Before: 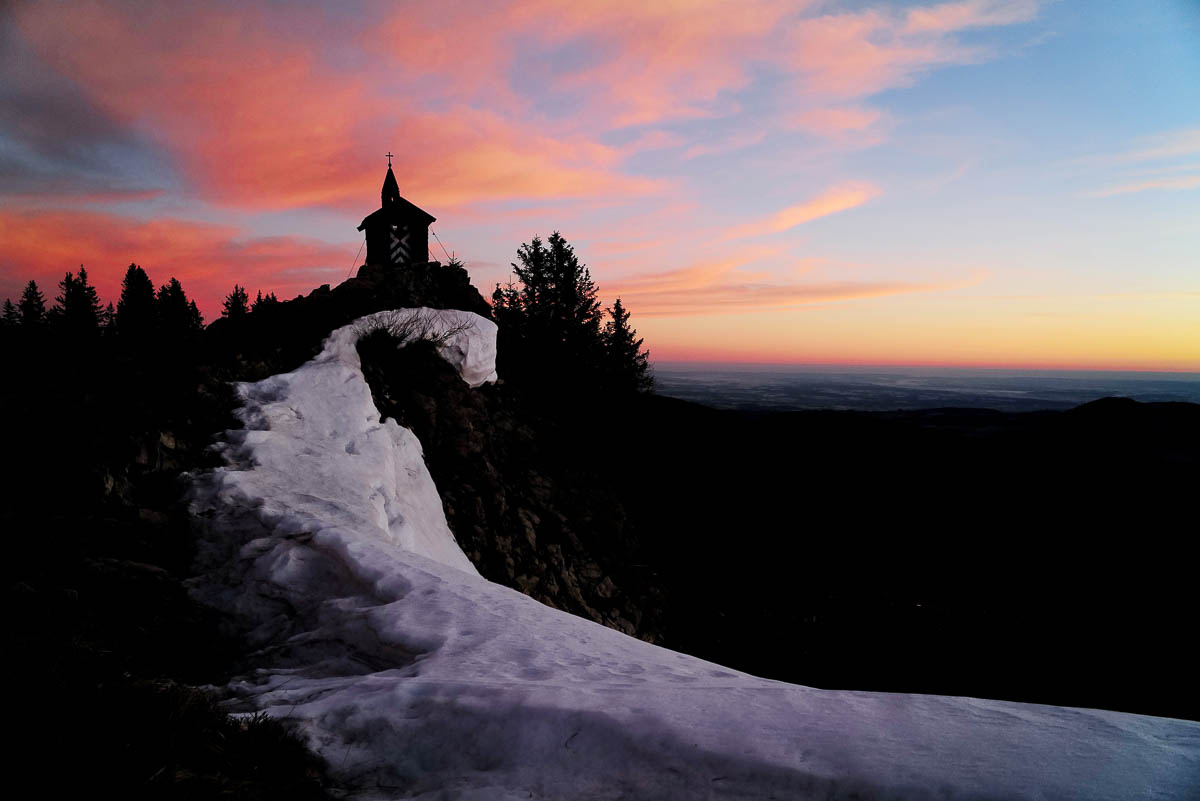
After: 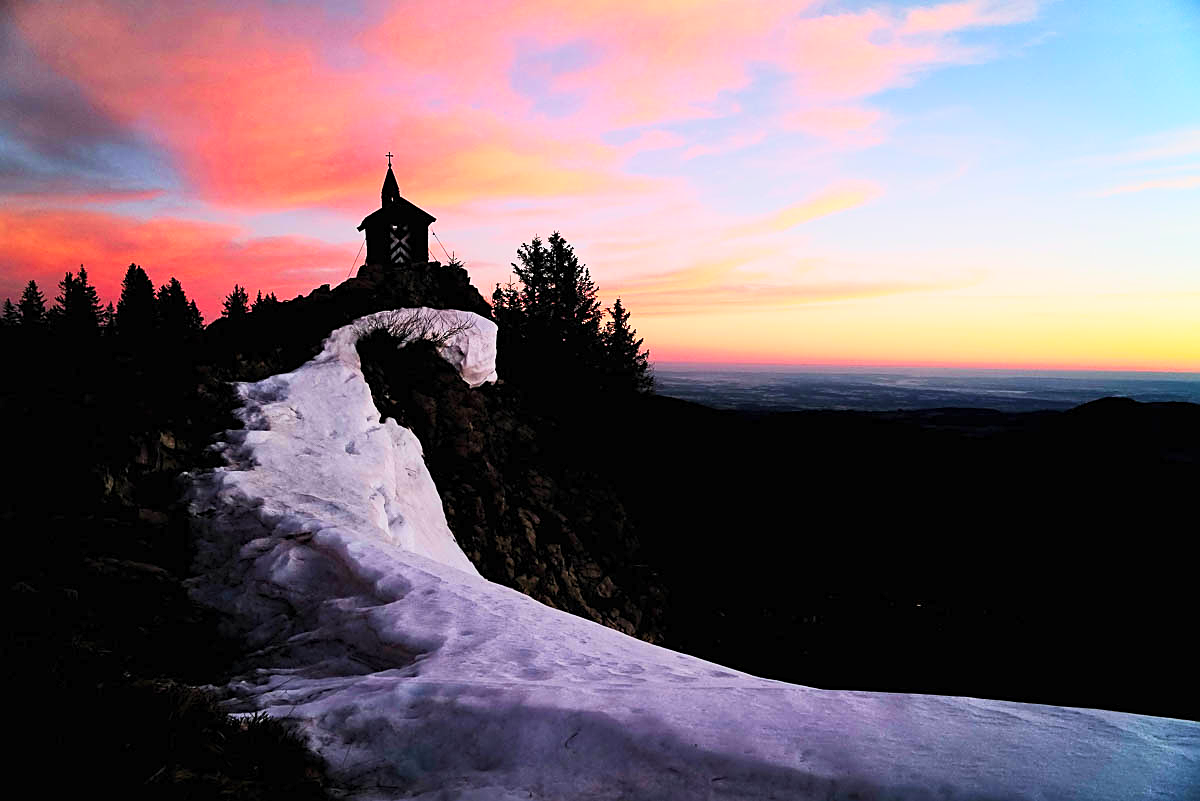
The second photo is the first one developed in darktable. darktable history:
sharpen: on, module defaults
base curve: curves: ch0 [(0, 0) (0.666, 0.806) (1, 1)], preserve colors none
velvia: on, module defaults
contrast brightness saturation: contrast 0.203, brightness 0.165, saturation 0.224
